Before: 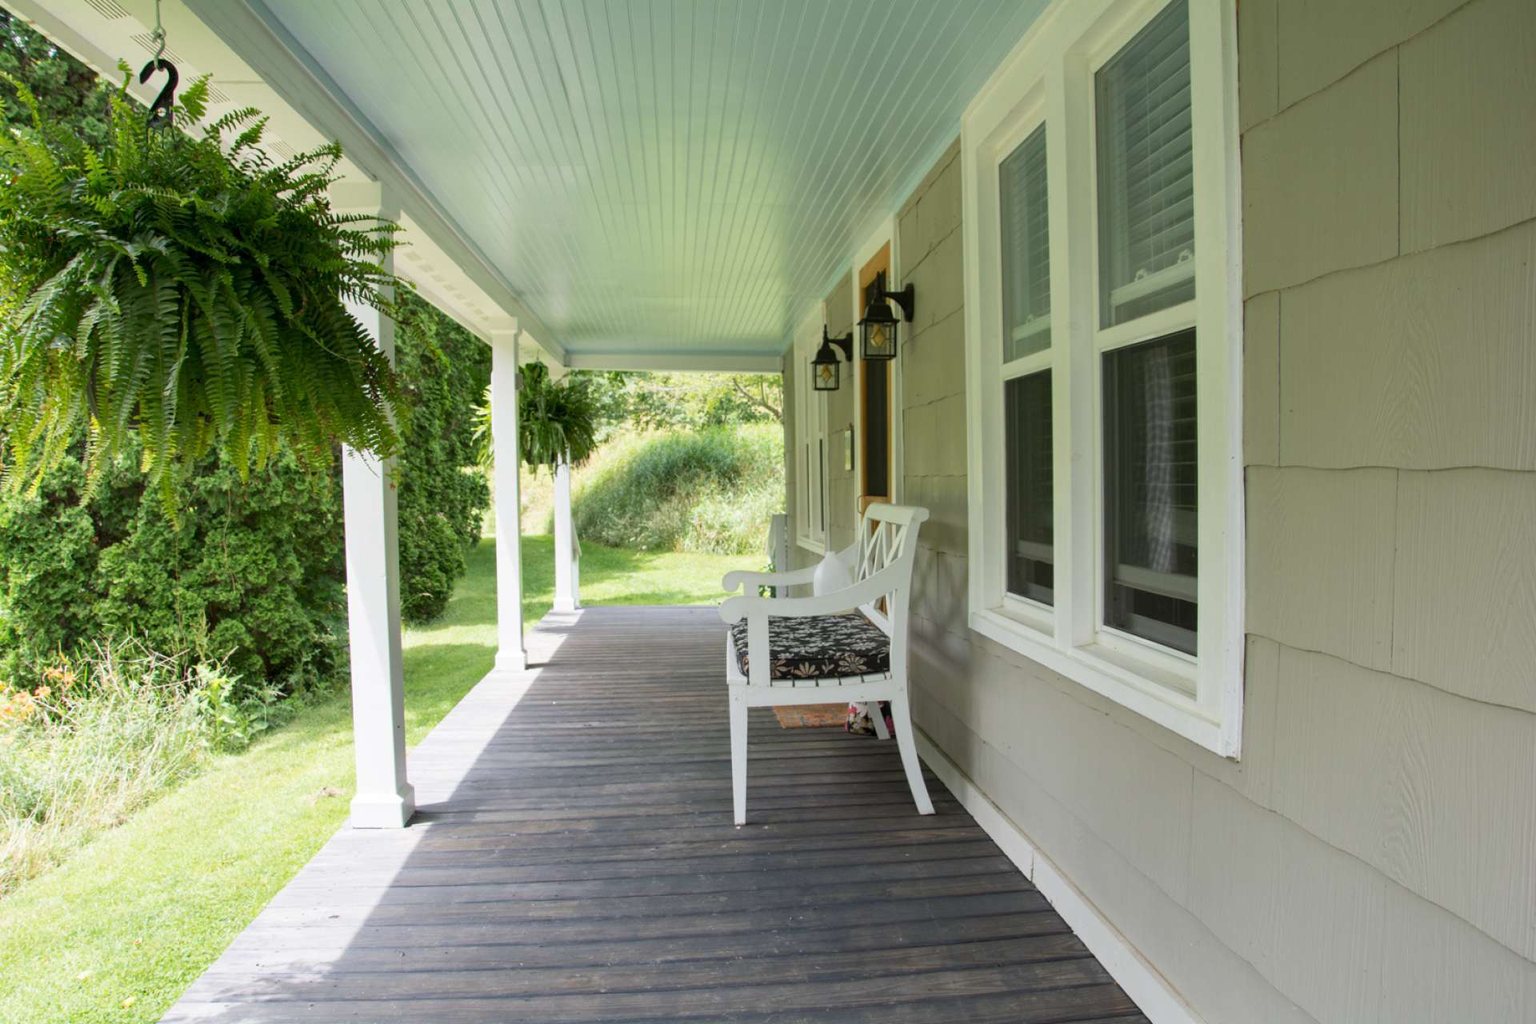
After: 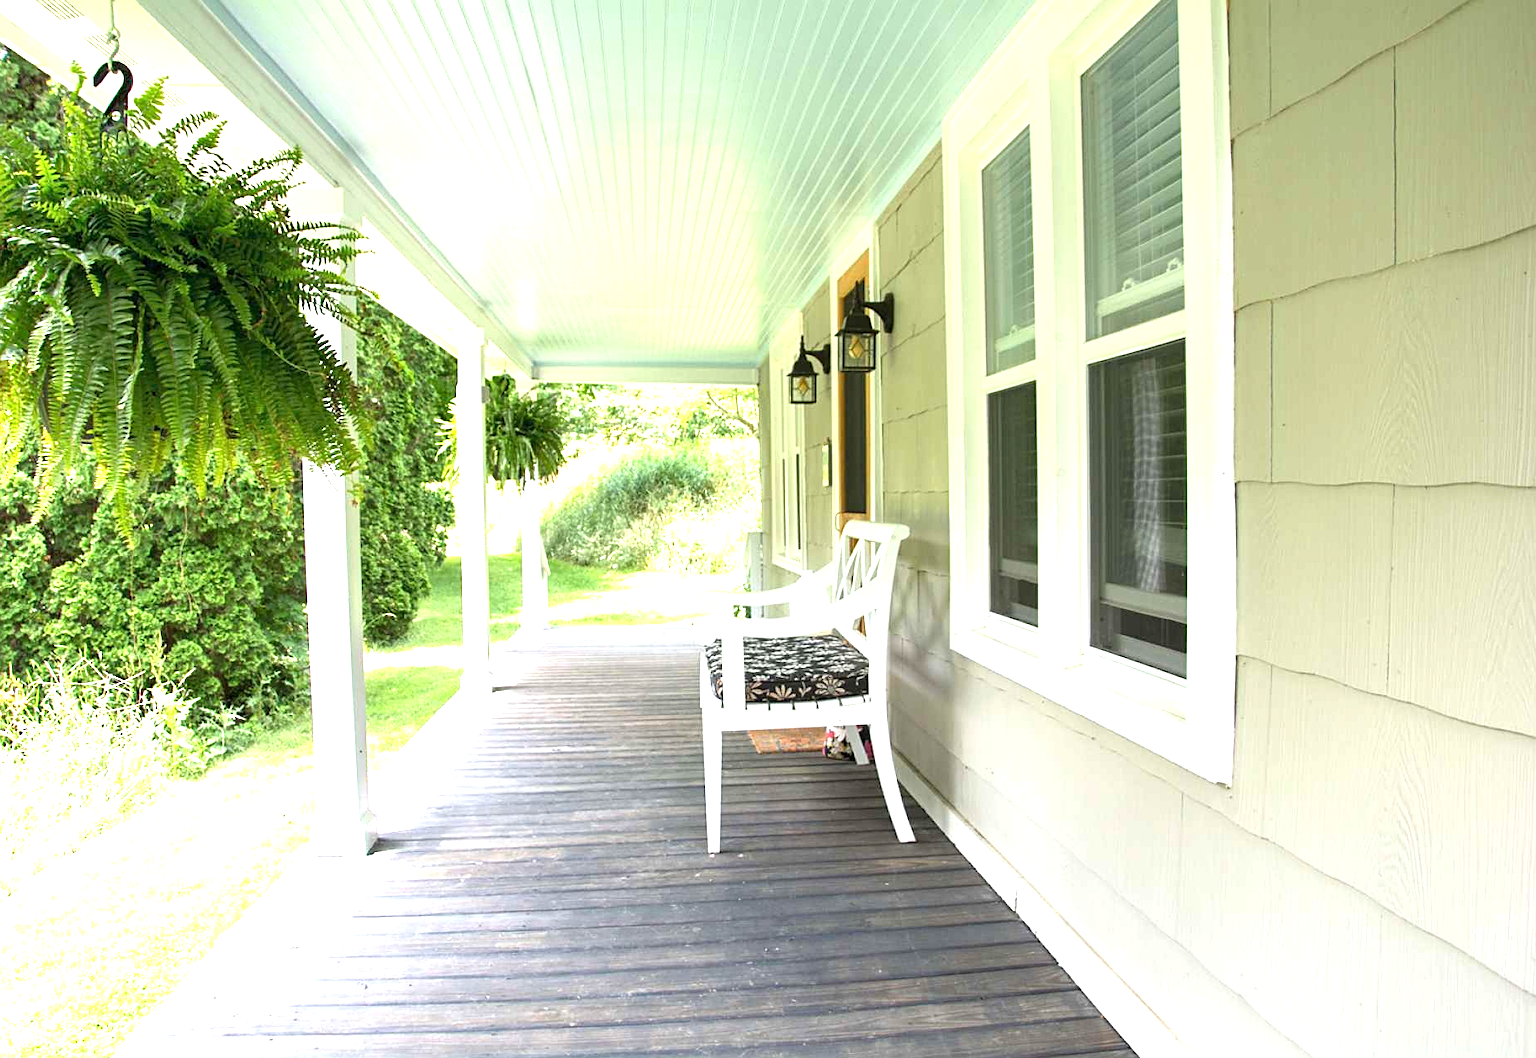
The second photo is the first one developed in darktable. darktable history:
crop and rotate: left 3.238%
exposure: black level correction 0, exposure 1.5 EV, compensate highlight preservation false
sharpen: on, module defaults
